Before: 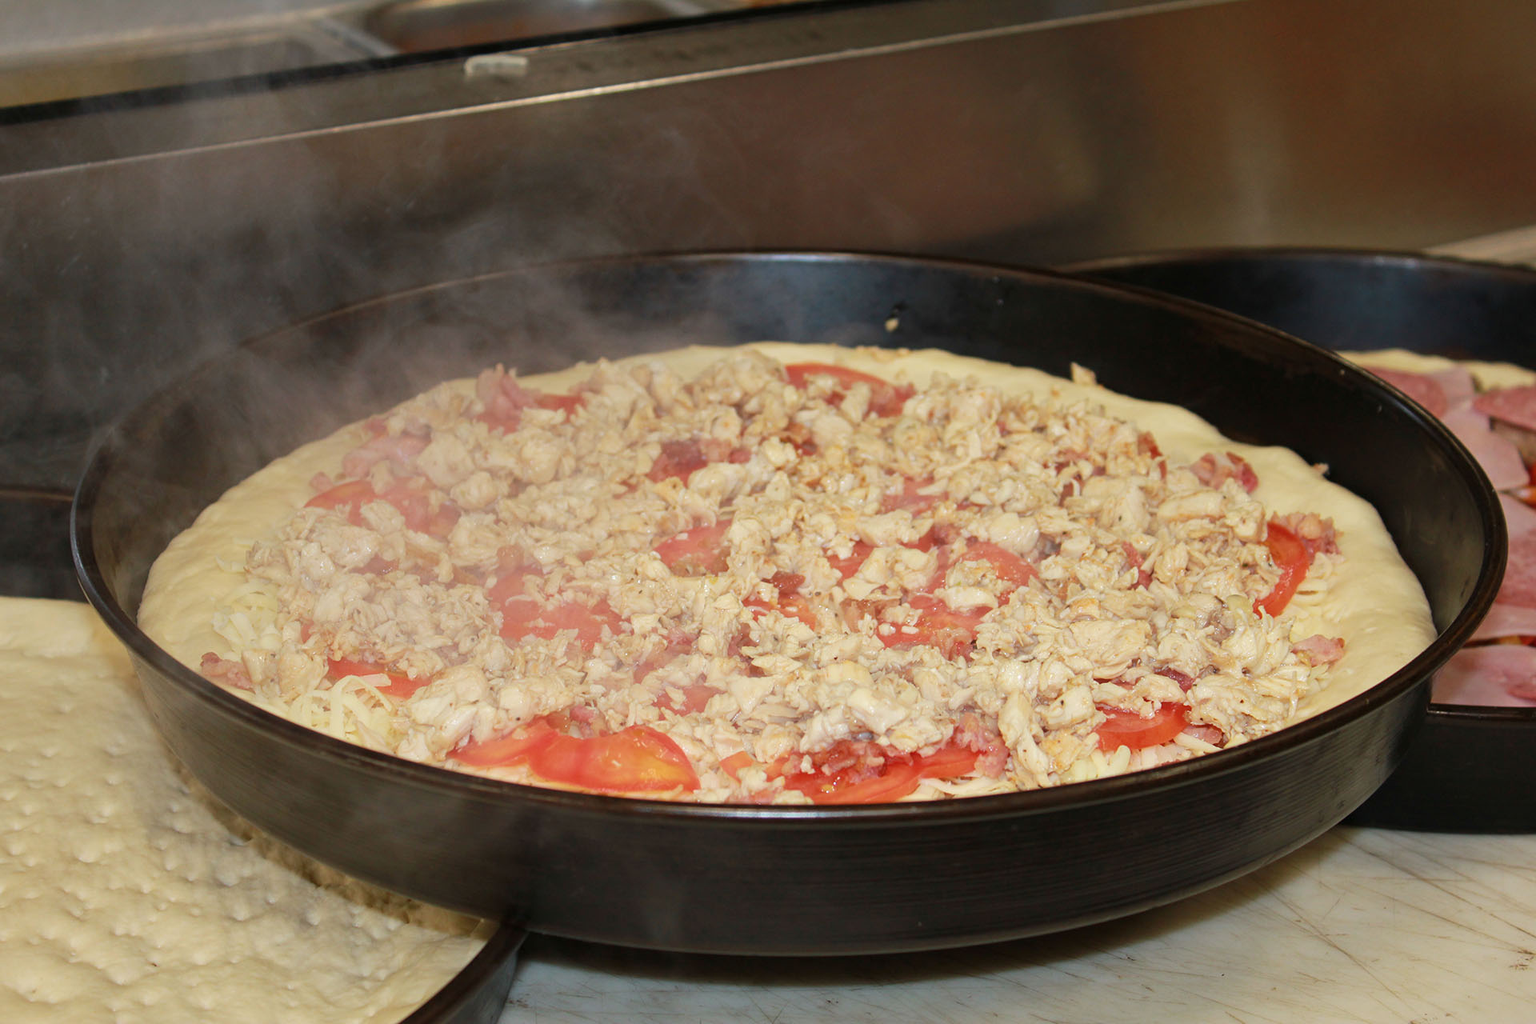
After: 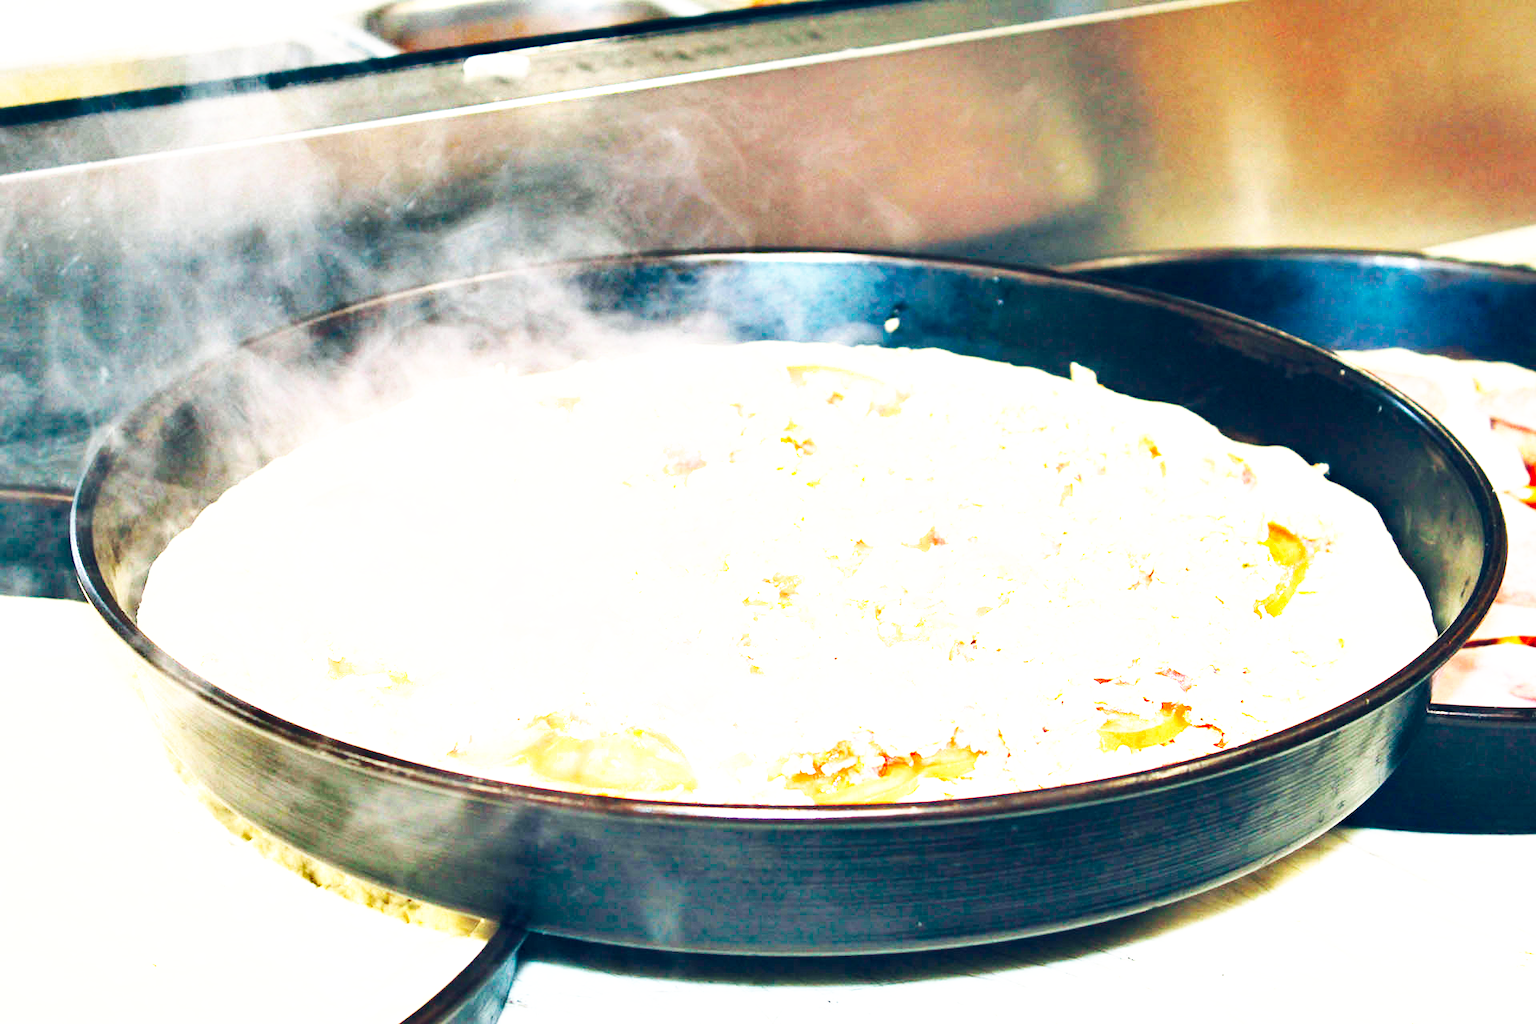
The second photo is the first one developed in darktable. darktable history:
shadows and highlights: shadows 24.95, highlights -48.31, soften with gaussian
exposure: exposure 2.039 EV, compensate highlight preservation false
base curve: curves: ch0 [(0, 0) (0.007, 0.004) (0.027, 0.03) (0.046, 0.07) (0.207, 0.54) (0.442, 0.872) (0.673, 0.972) (1, 1)], preserve colors none
color balance rgb: power › luminance -7.711%, power › chroma 2.257%, power › hue 218.69°, highlights gain › luminance 0.811%, highlights gain › chroma 0.477%, highlights gain › hue 43.52°, global offset › luminance 0.372%, global offset › chroma 0.213%, global offset › hue 254.39°, shadows fall-off 101.785%, perceptual saturation grading › global saturation 30.593%, perceptual brilliance grading › global brilliance -5.077%, perceptual brilliance grading › highlights 24.776%, perceptual brilliance grading › mid-tones 6.96%, perceptual brilliance grading › shadows -5.109%, mask middle-gray fulcrum 22.674%, global vibrance 19.022%
